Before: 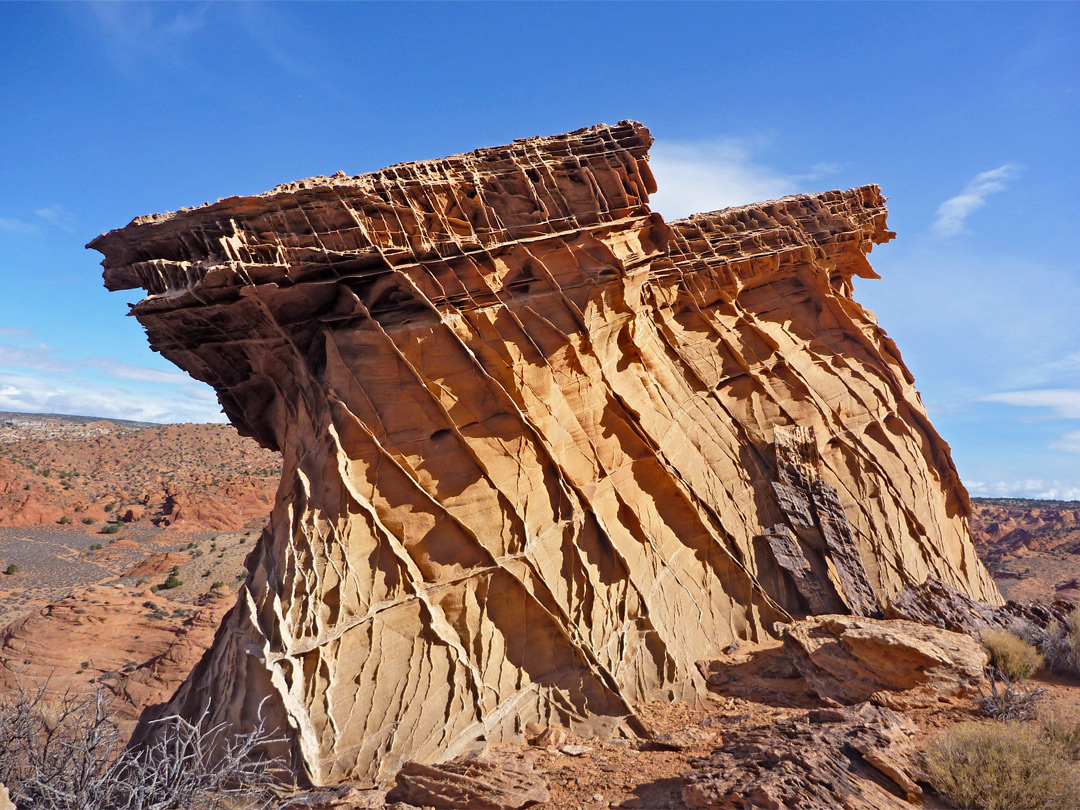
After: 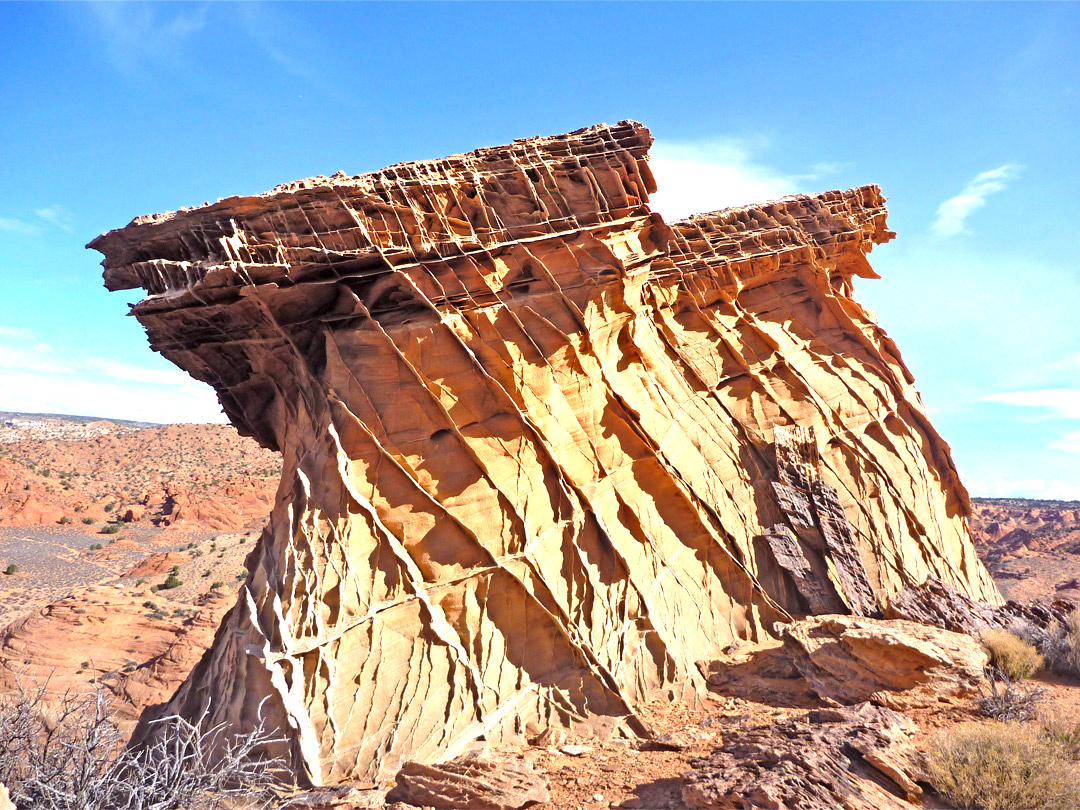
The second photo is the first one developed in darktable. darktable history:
exposure: exposure 0.998 EV, compensate highlight preservation false
